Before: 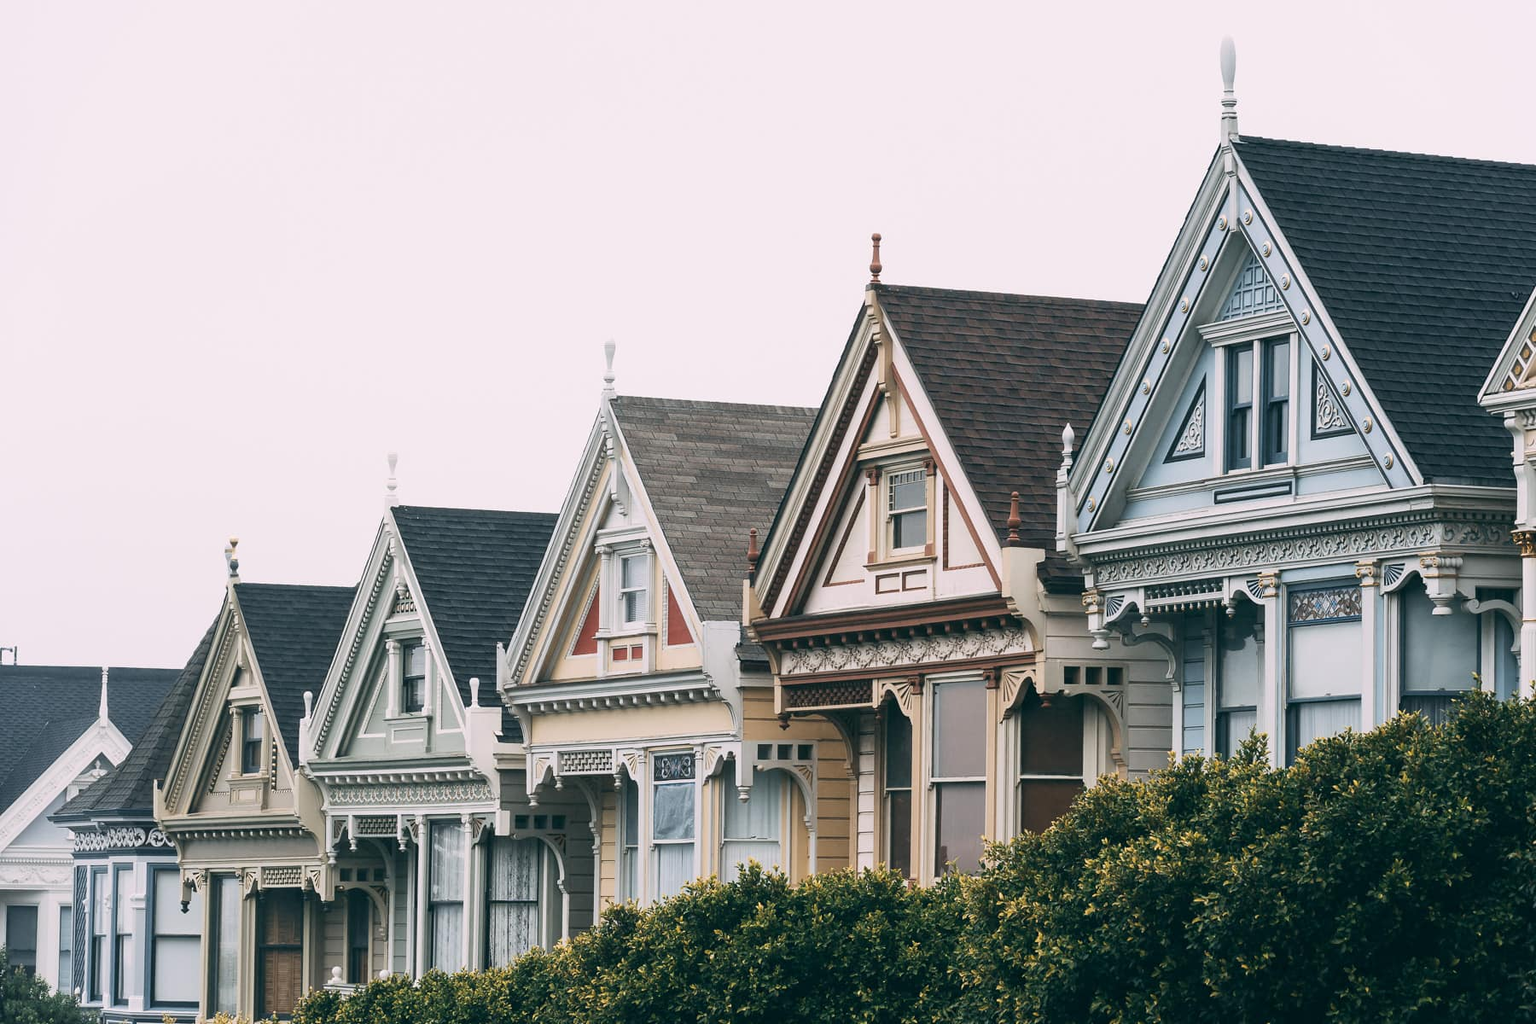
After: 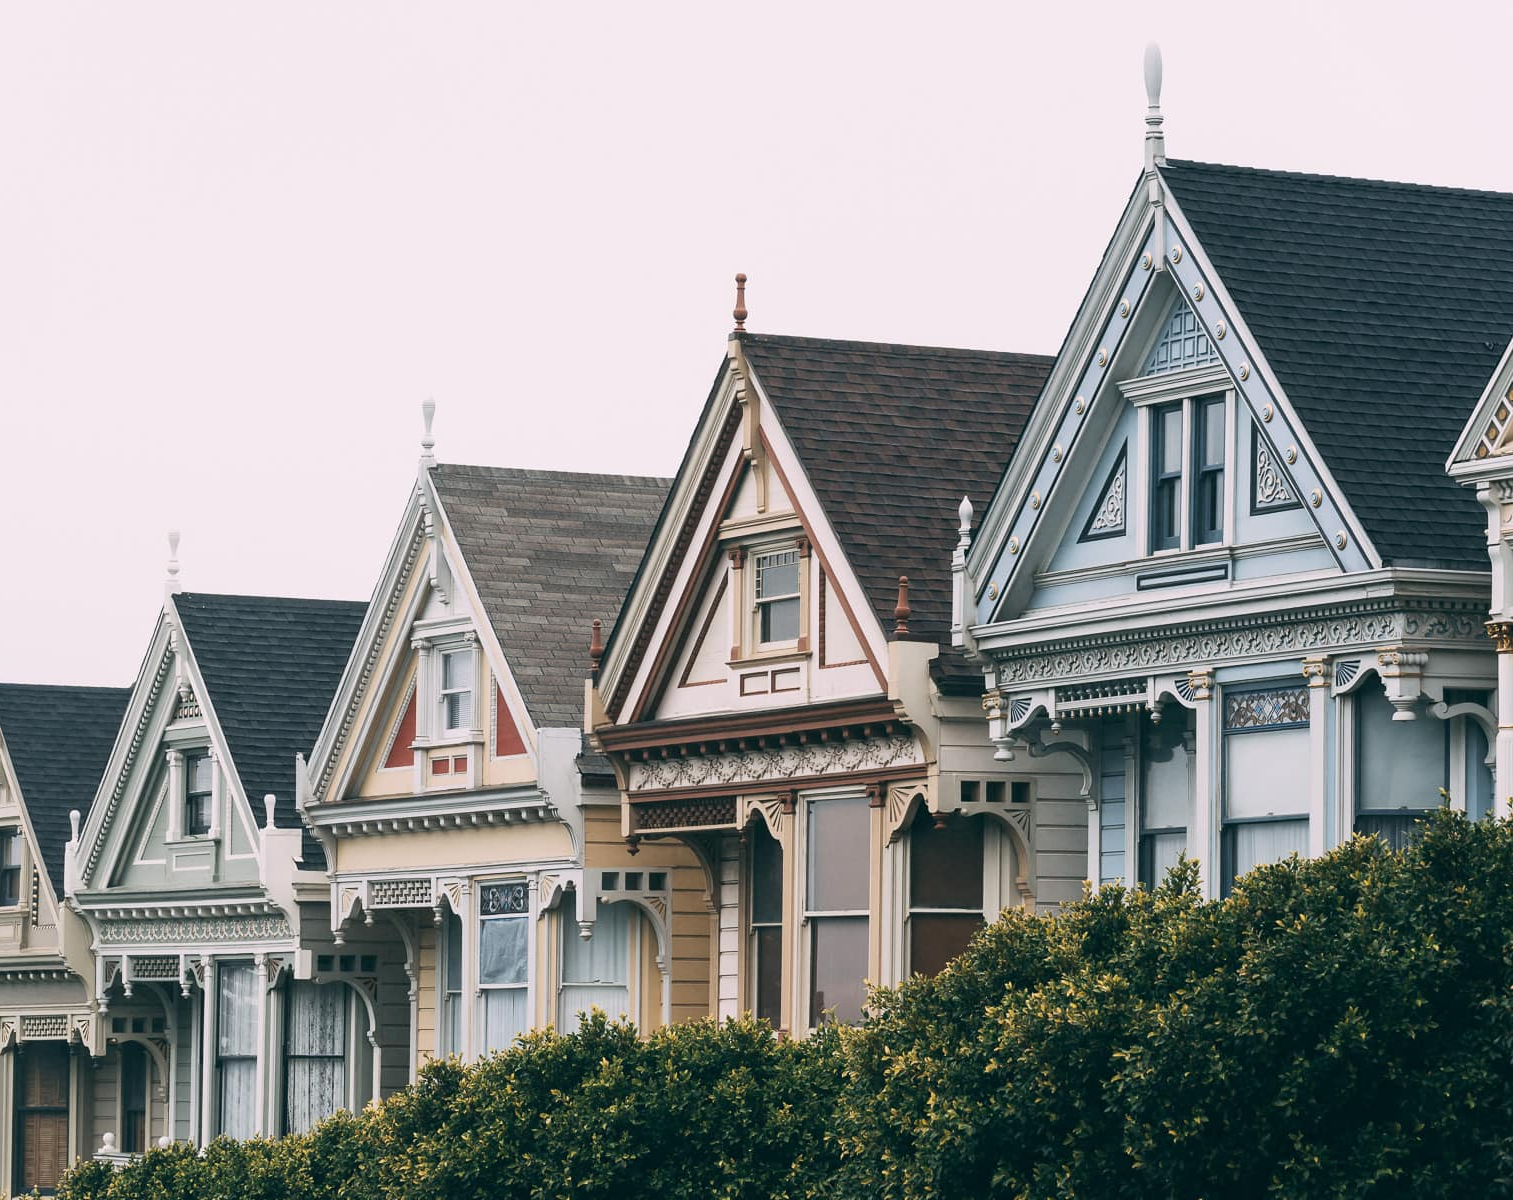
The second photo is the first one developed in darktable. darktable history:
crop: left 15.918%
